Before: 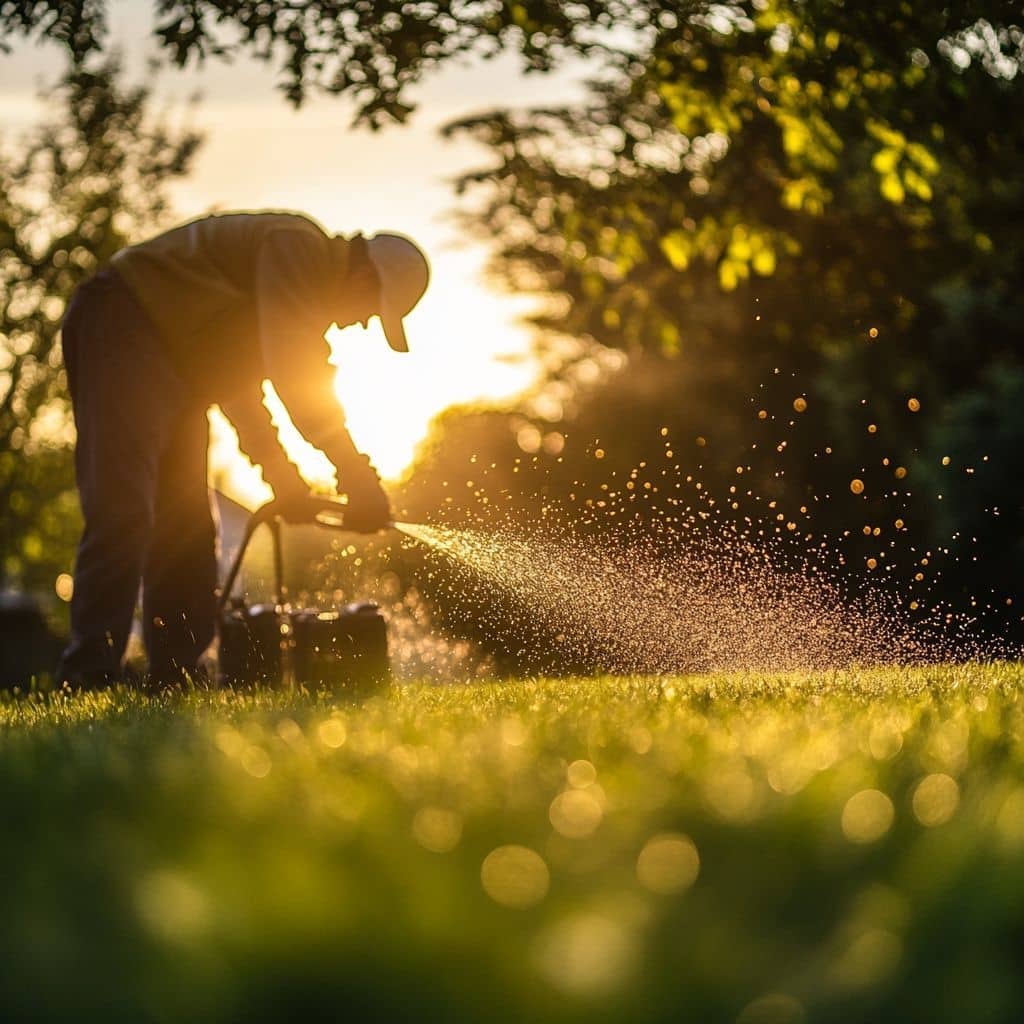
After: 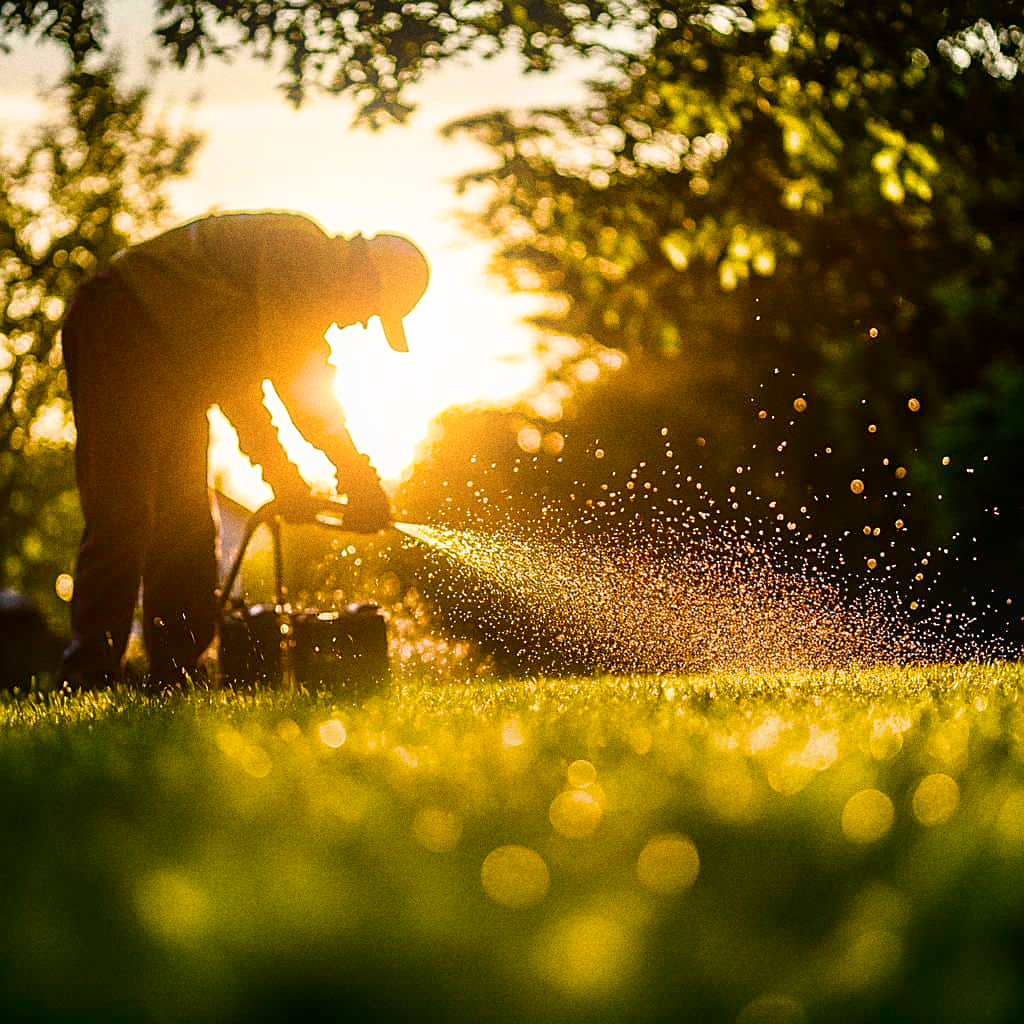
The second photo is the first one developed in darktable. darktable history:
bloom: size 13.65%, threshold 98.39%, strength 4.82%
color balance: output saturation 110%
grain: coarseness 0.09 ISO, strength 40%
exposure: black level correction 0.001, exposure 0.5 EV, compensate exposure bias true, compensate highlight preservation false
contrast brightness saturation: brightness -0.09
color balance rgb: perceptual saturation grading › global saturation 35%, perceptual saturation grading › highlights -25%, perceptual saturation grading › shadows 50%
filmic rgb: black relative exposure -11.35 EV, white relative exposure 3.22 EV, hardness 6.76, color science v6 (2022)
sharpen: on, module defaults
